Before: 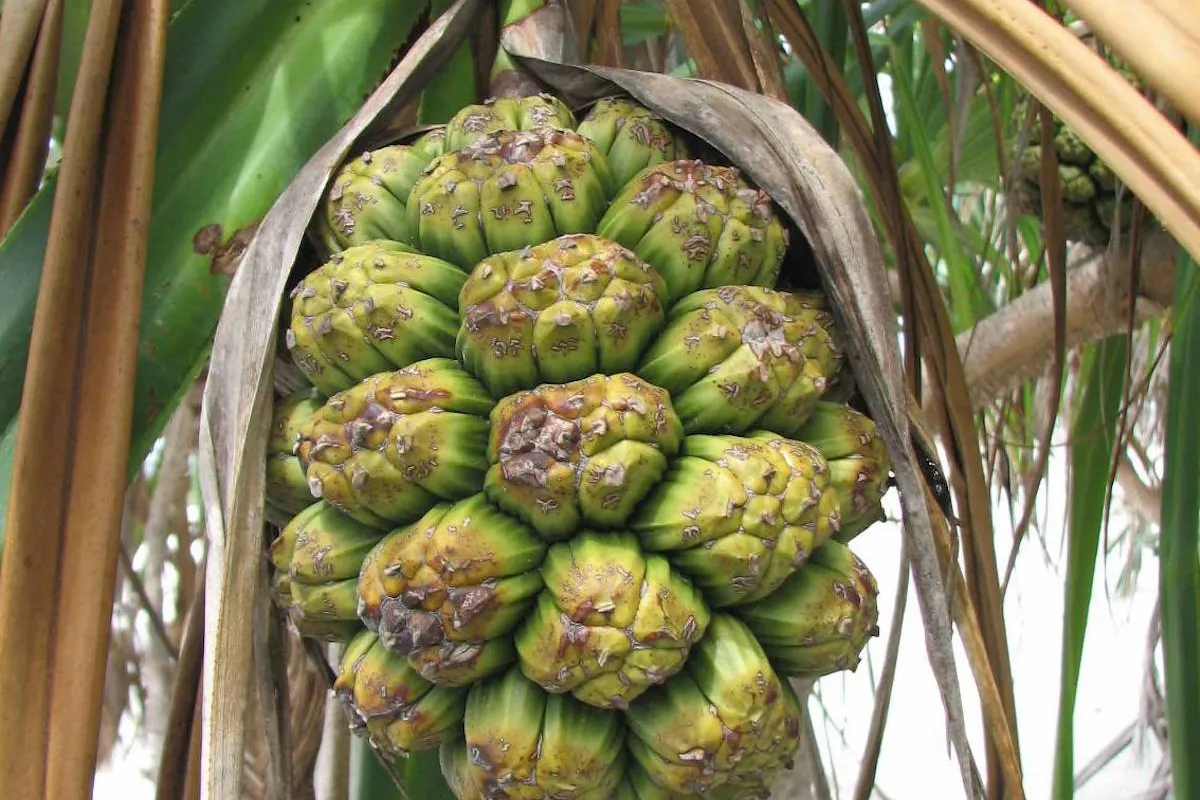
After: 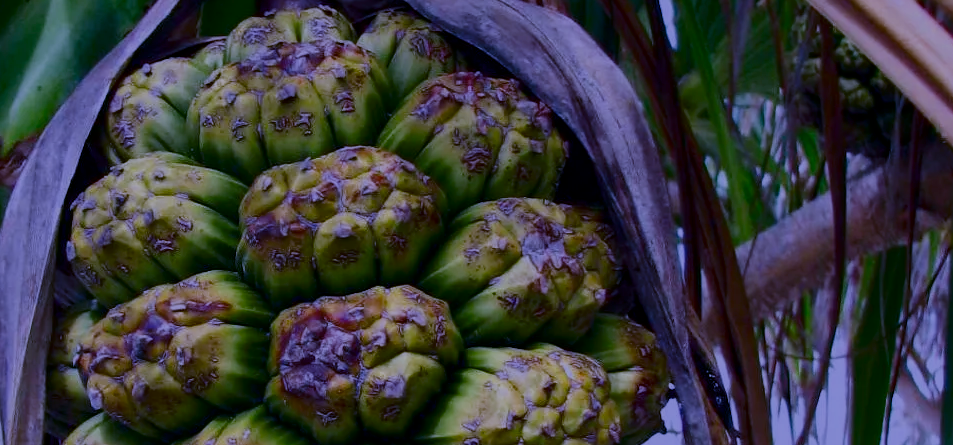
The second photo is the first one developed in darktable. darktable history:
tone equalizer: on, module defaults
crop: left 18.38%, top 11.092%, right 2.134%, bottom 33.217%
white balance: red 0.98, blue 1.61
filmic rgb: black relative exposure -7.32 EV, white relative exposure 5.09 EV, hardness 3.2
contrast brightness saturation: contrast 0.09, brightness -0.59, saturation 0.17
